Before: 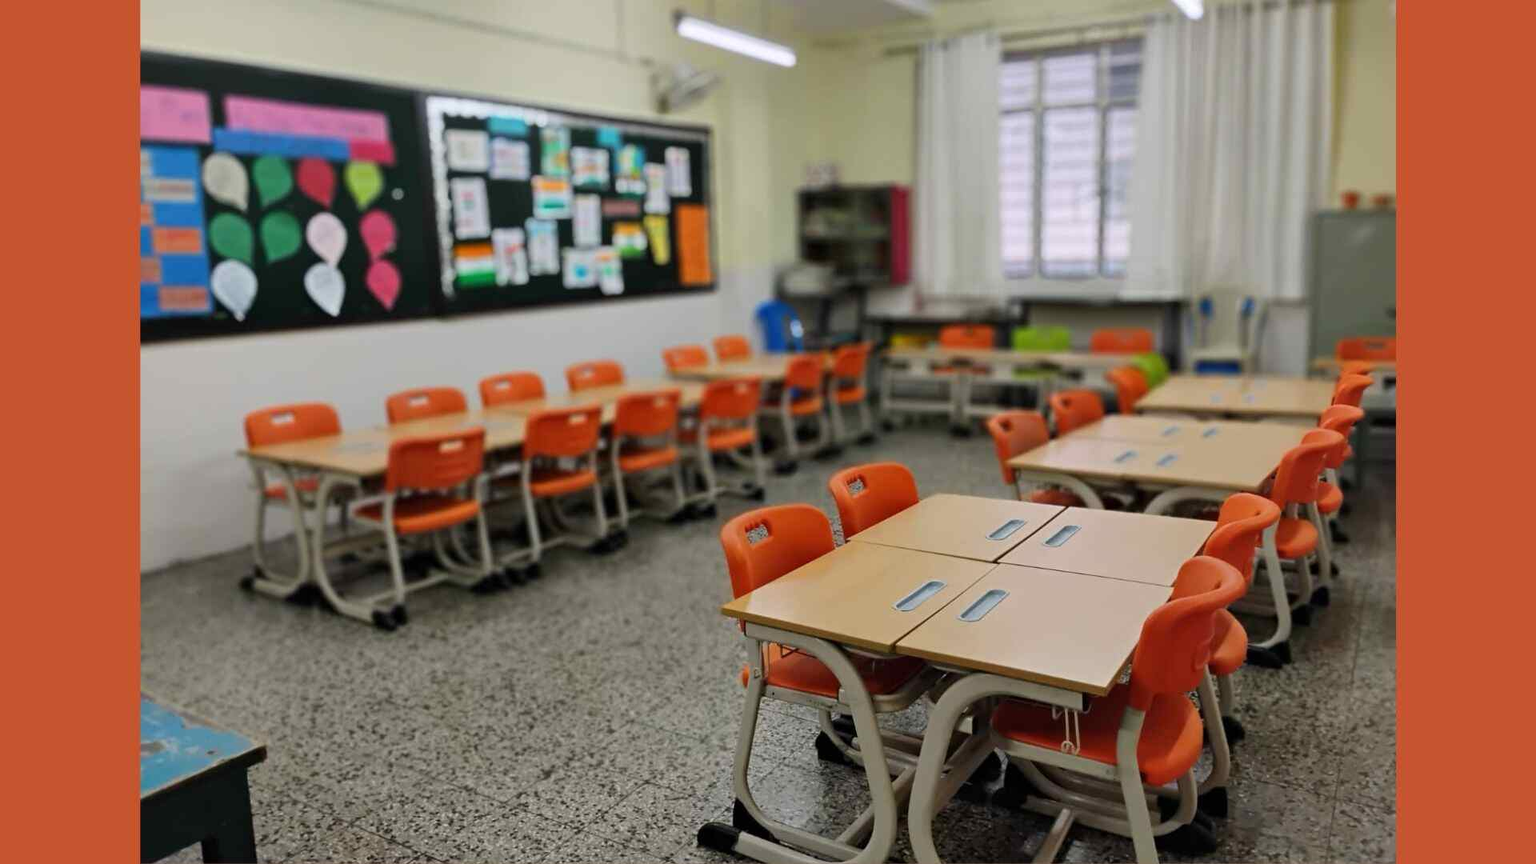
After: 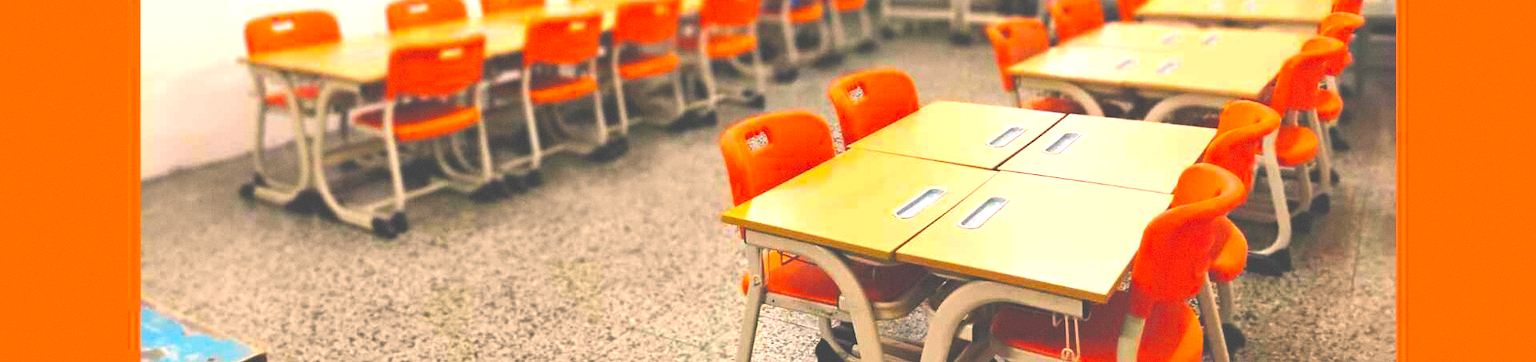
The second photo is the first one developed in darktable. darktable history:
grain: coarseness 0.09 ISO, strength 16.61%
white balance: red 1.127, blue 0.943
crop: top 45.551%, bottom 12.262%
color balance rgb: linear chroma grading › global chroma 15%, perceptual saturation grading › global saturation 30%
exposure: black level correction -0.023, exposure 1.397 EV, compensate highlight preservation false
